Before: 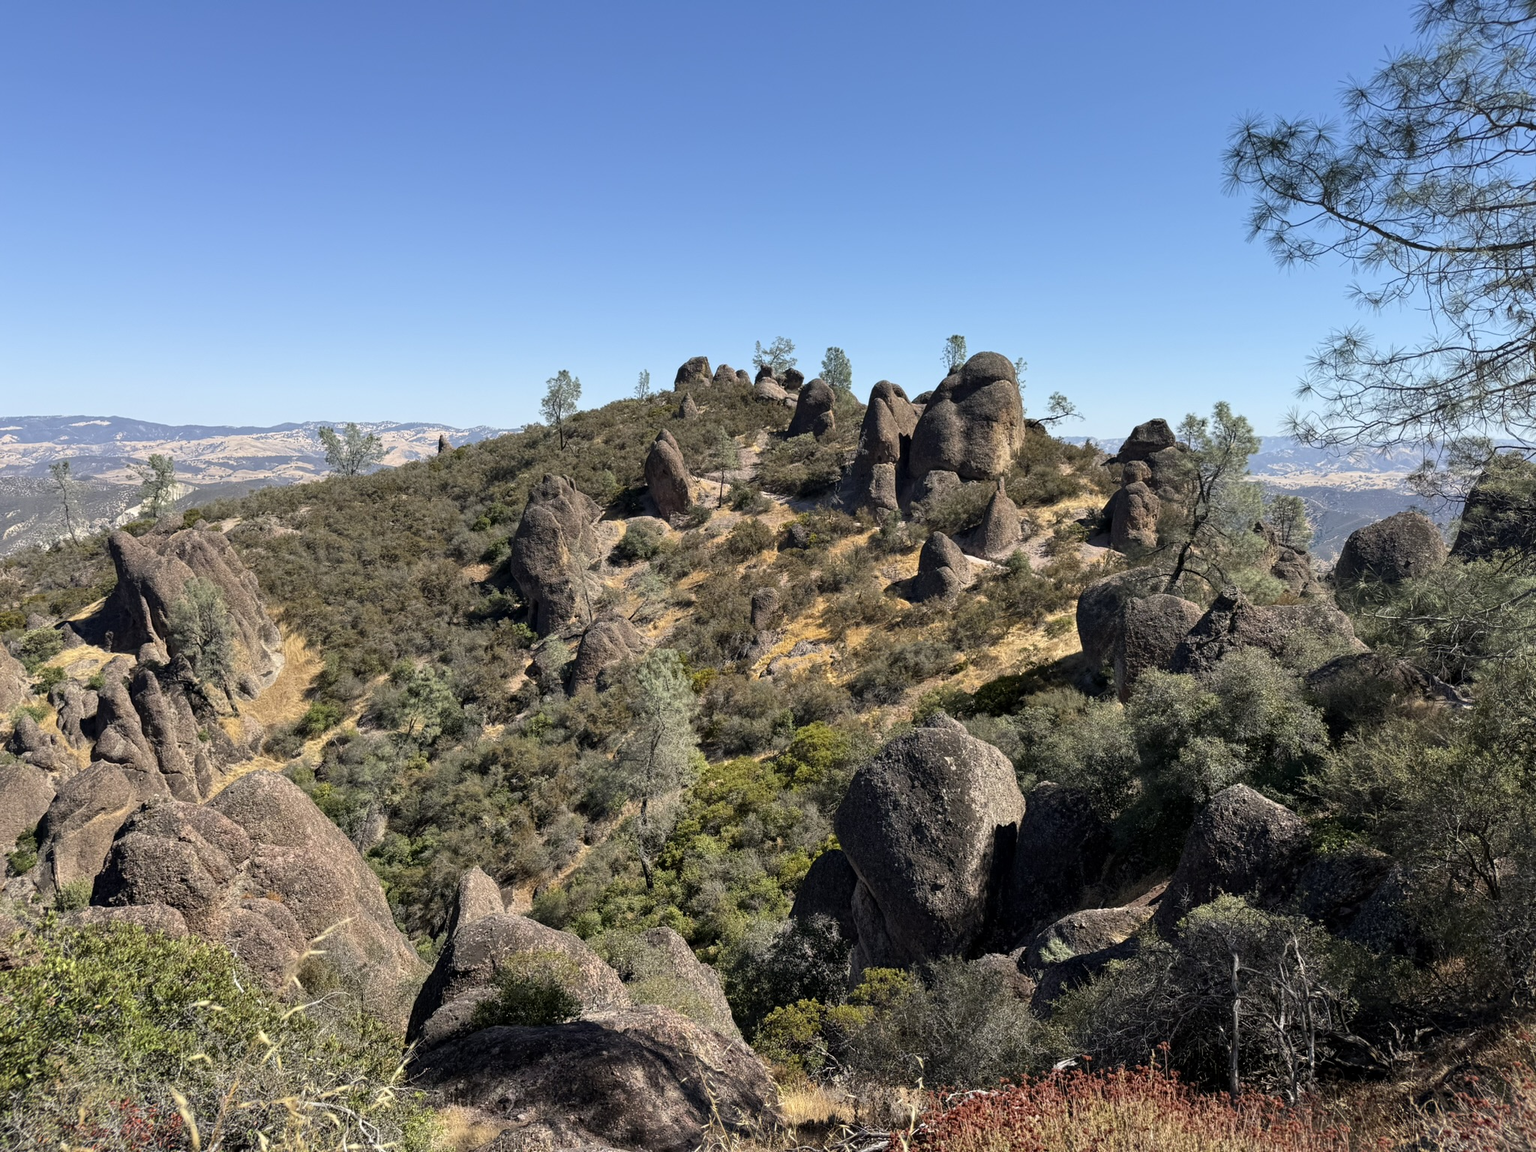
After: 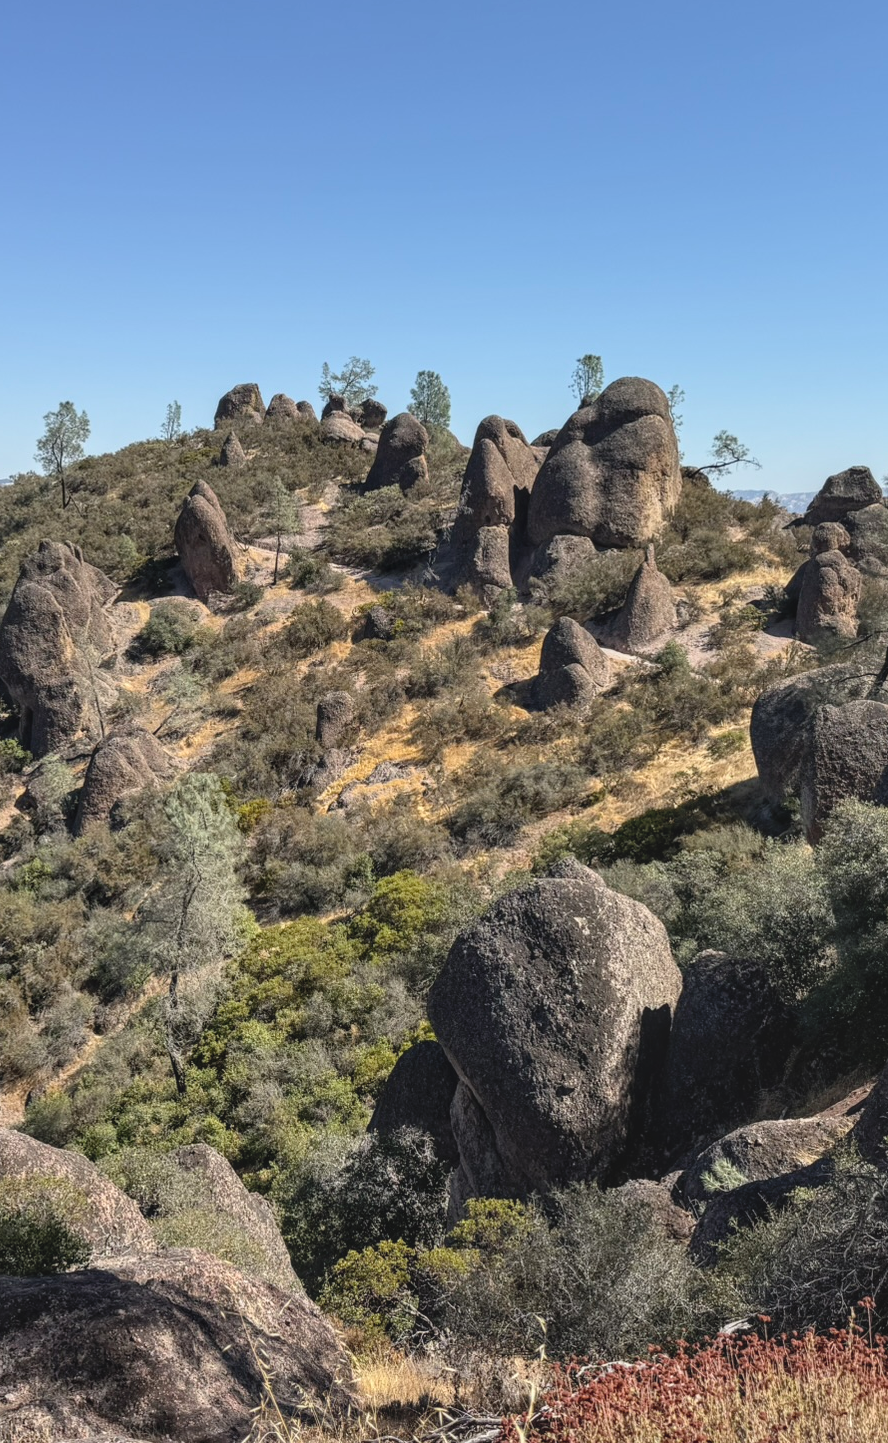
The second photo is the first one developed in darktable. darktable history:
local contrast: detail 130%
contrast brightness saturation: contrast -0.15, brightness 0.05, saturation -0.12
crop: left 33.452%, top 6.025%, right 23.155%
